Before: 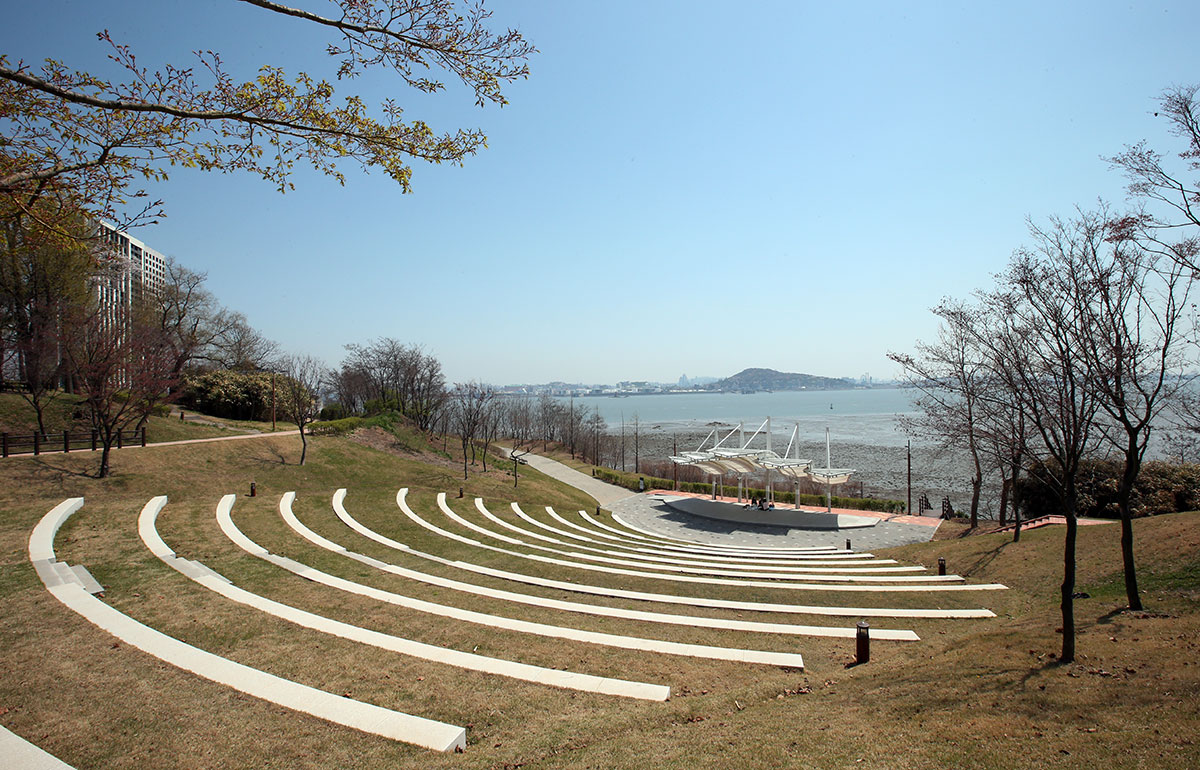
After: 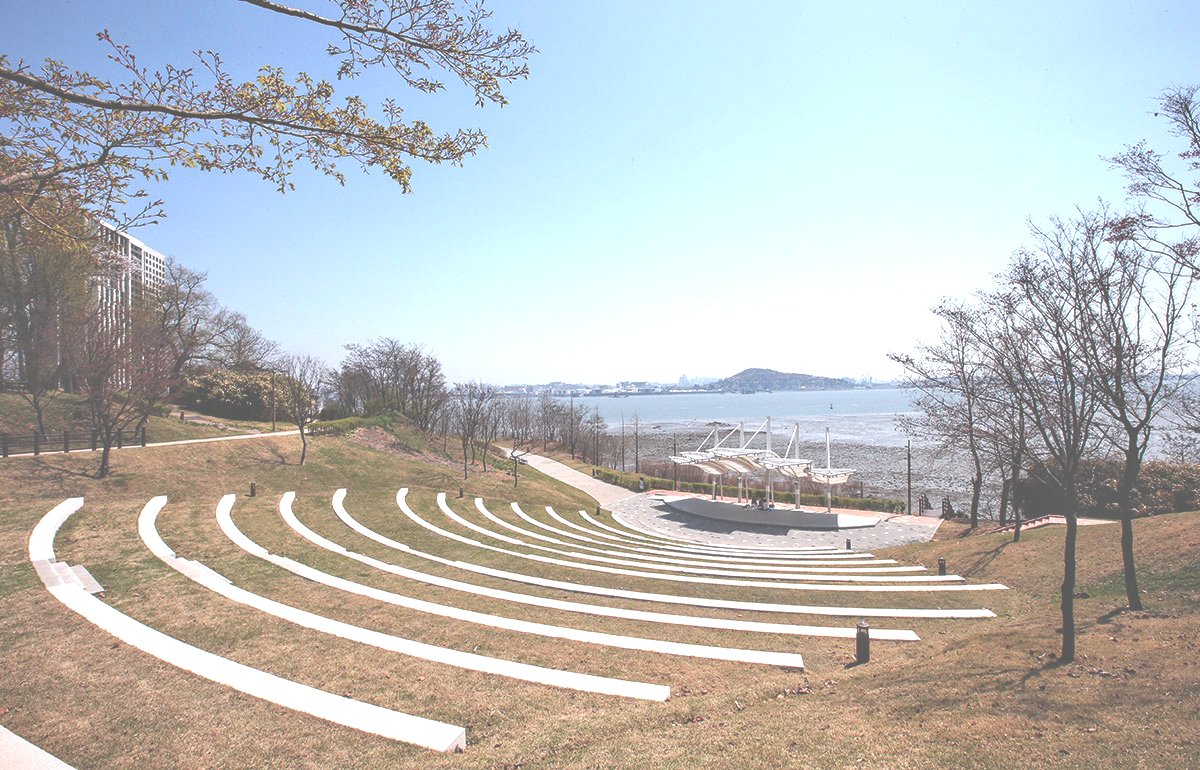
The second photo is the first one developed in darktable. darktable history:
exposure: black level correction -0.071, exposure 0.5 EV, compensate highlight preservation false
white balance: red 1.05, blue 1.072
tone equalizer: -8 EV 1 EV, -7 EV 1 EV, -6 EV 1 EV, -5 EV 1 EV, -4 EV 1 EV, -3 EV 0.75 EV, -2 EV 0.5 EV, -1 EV 0.25 EV
local contrast: detail 130%
